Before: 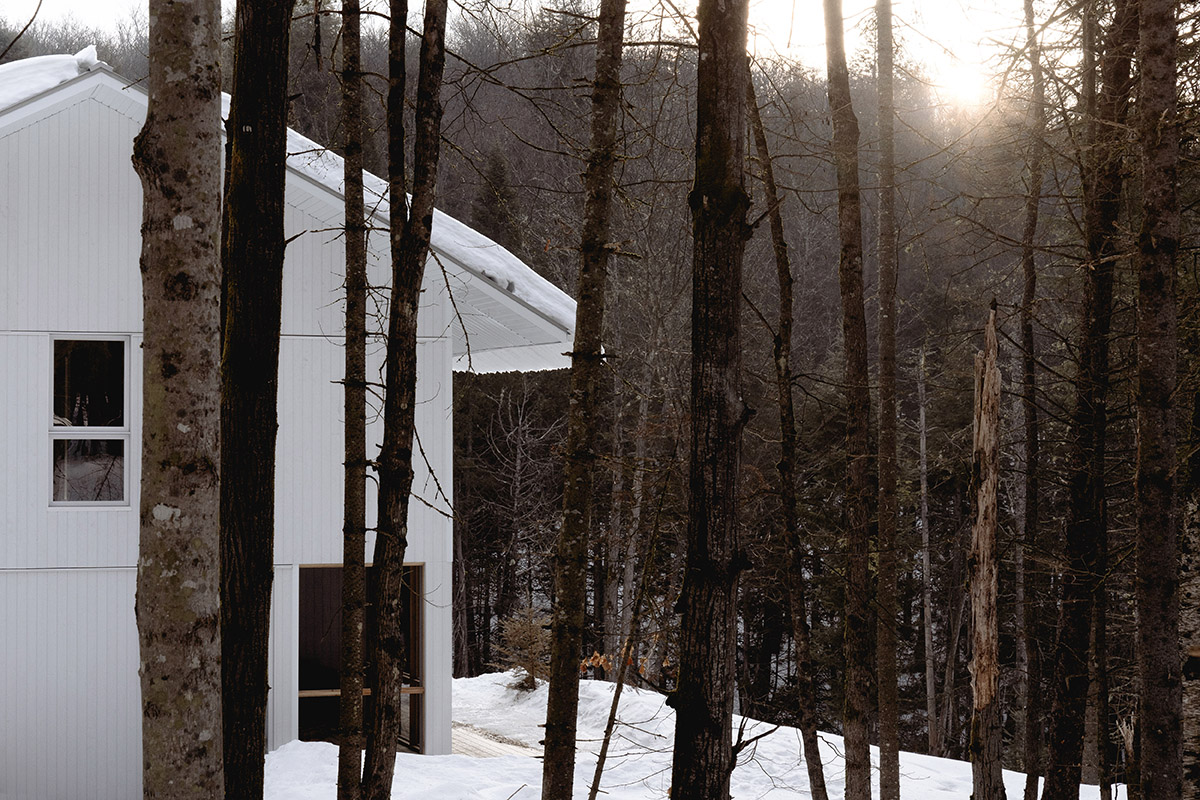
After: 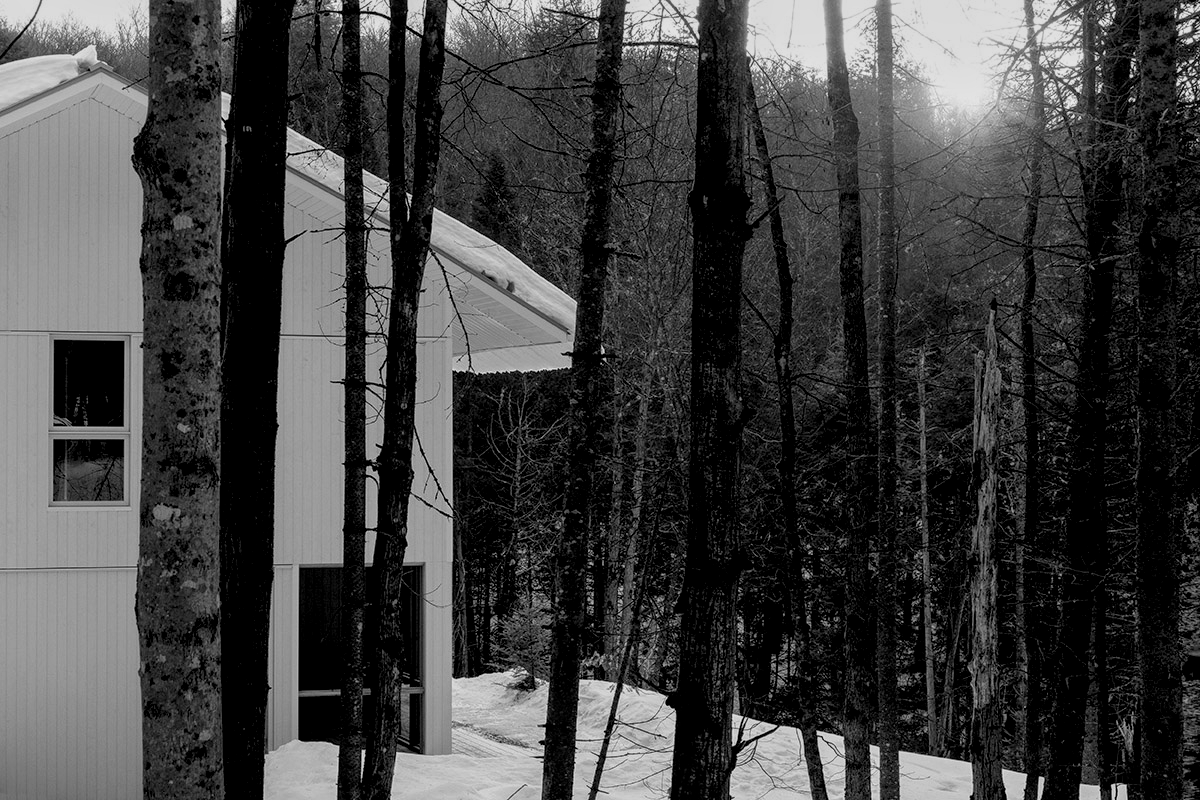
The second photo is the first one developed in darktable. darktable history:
local contrast: highlights 61%, detail 143%, midtone range 0.428
exposure: black level correction 0.011, exposure -0.478 EV, compensate highlight preservation false
monochrome: on, module defaults
